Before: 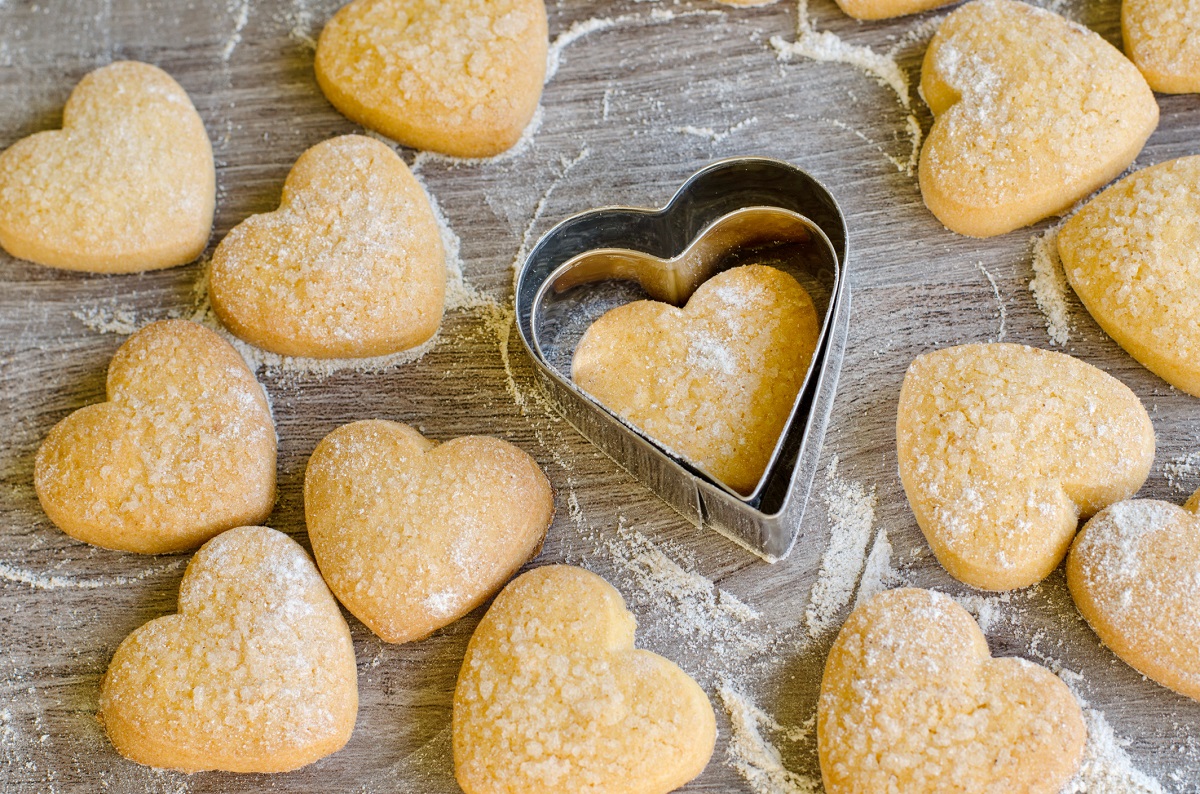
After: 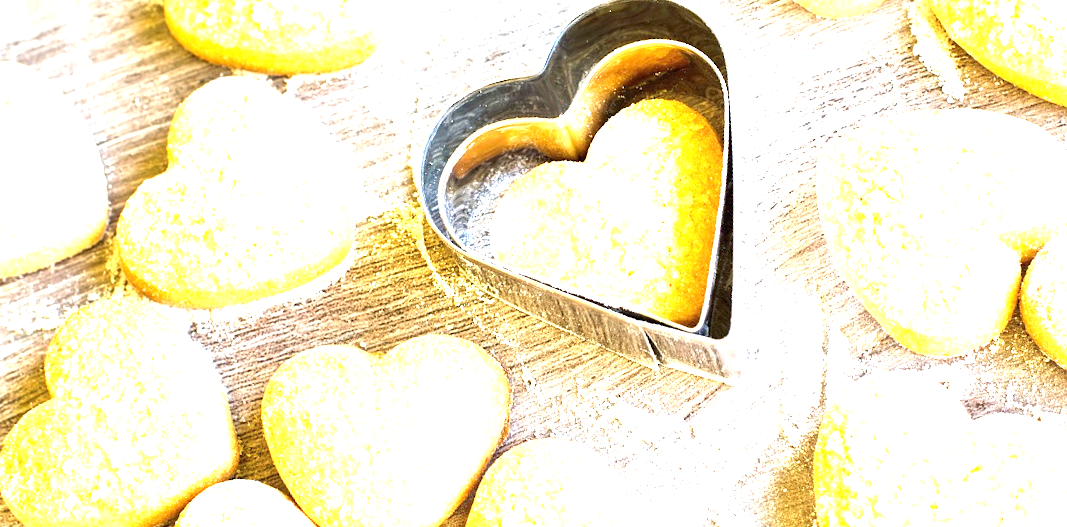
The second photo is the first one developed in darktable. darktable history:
crop and rotate: left 1.774%, right 0.633%, bottom 1.28%
exposure: black level correction 0, exposure 2.327 EV, compensate exposure bias true, compensate highlight preservation false
white balance: emerald 1
rotate and perspective: rotation -14.8°, crop left 0.1, crop right 0.903, crop top 0.25, crop bottom 0.748
